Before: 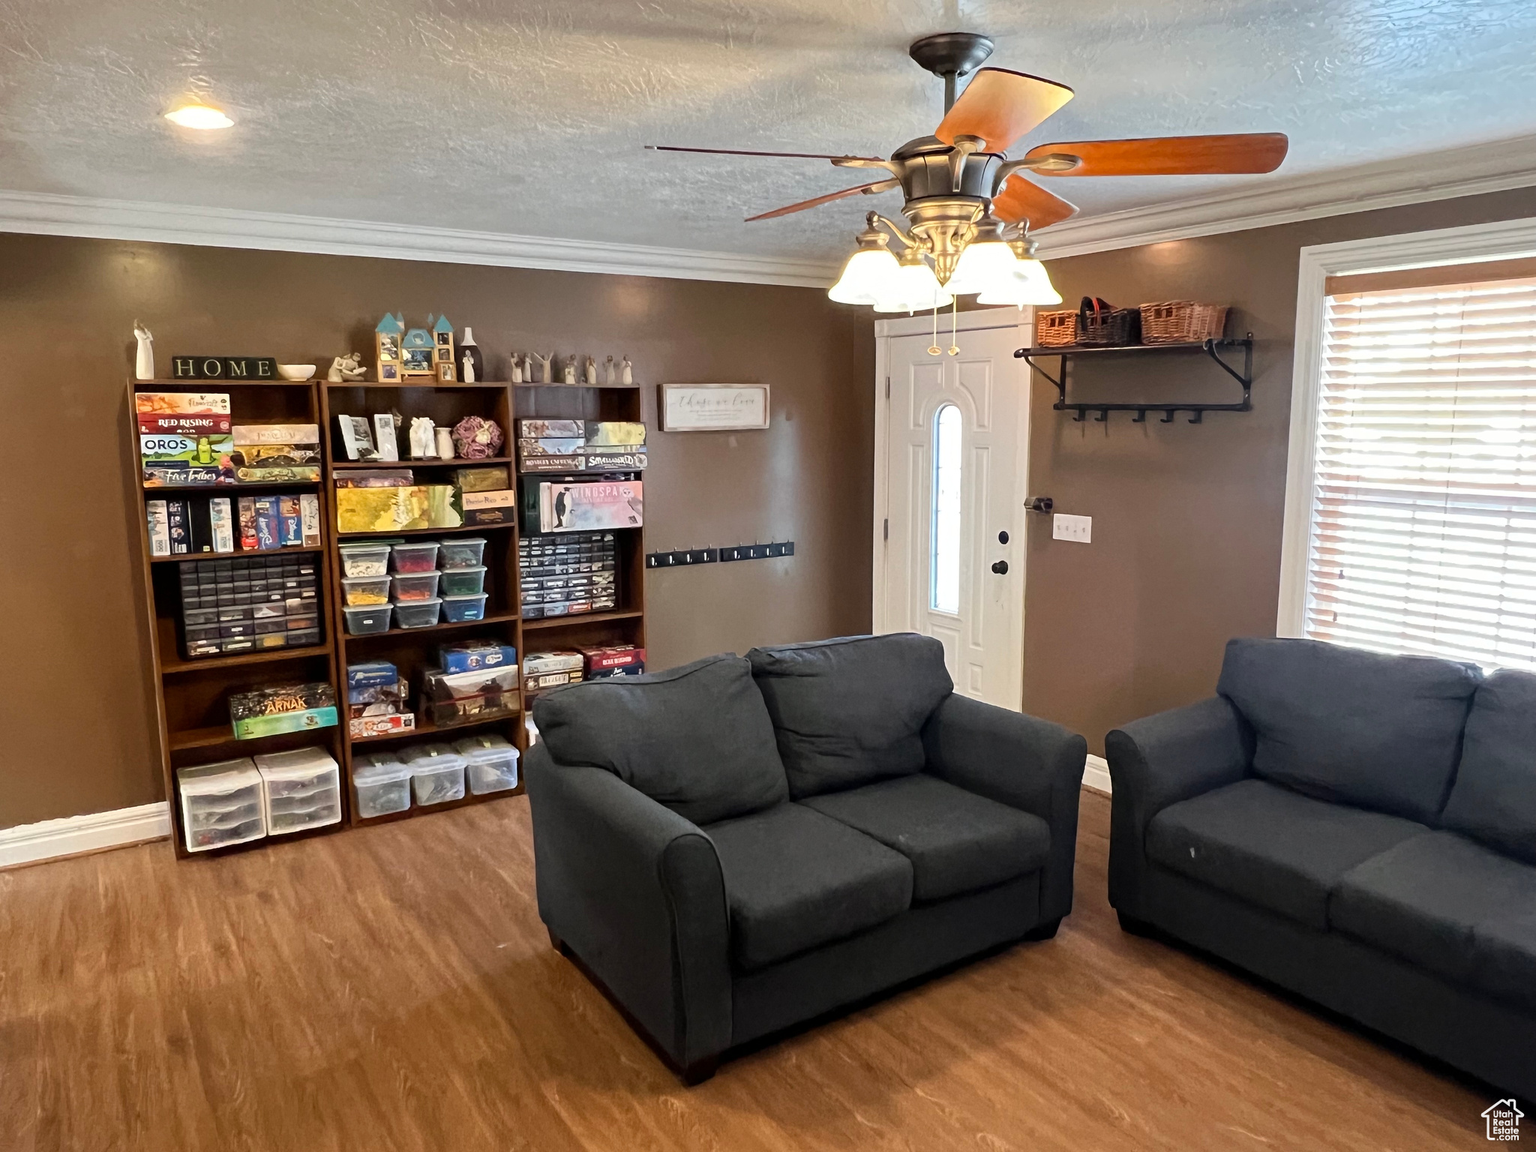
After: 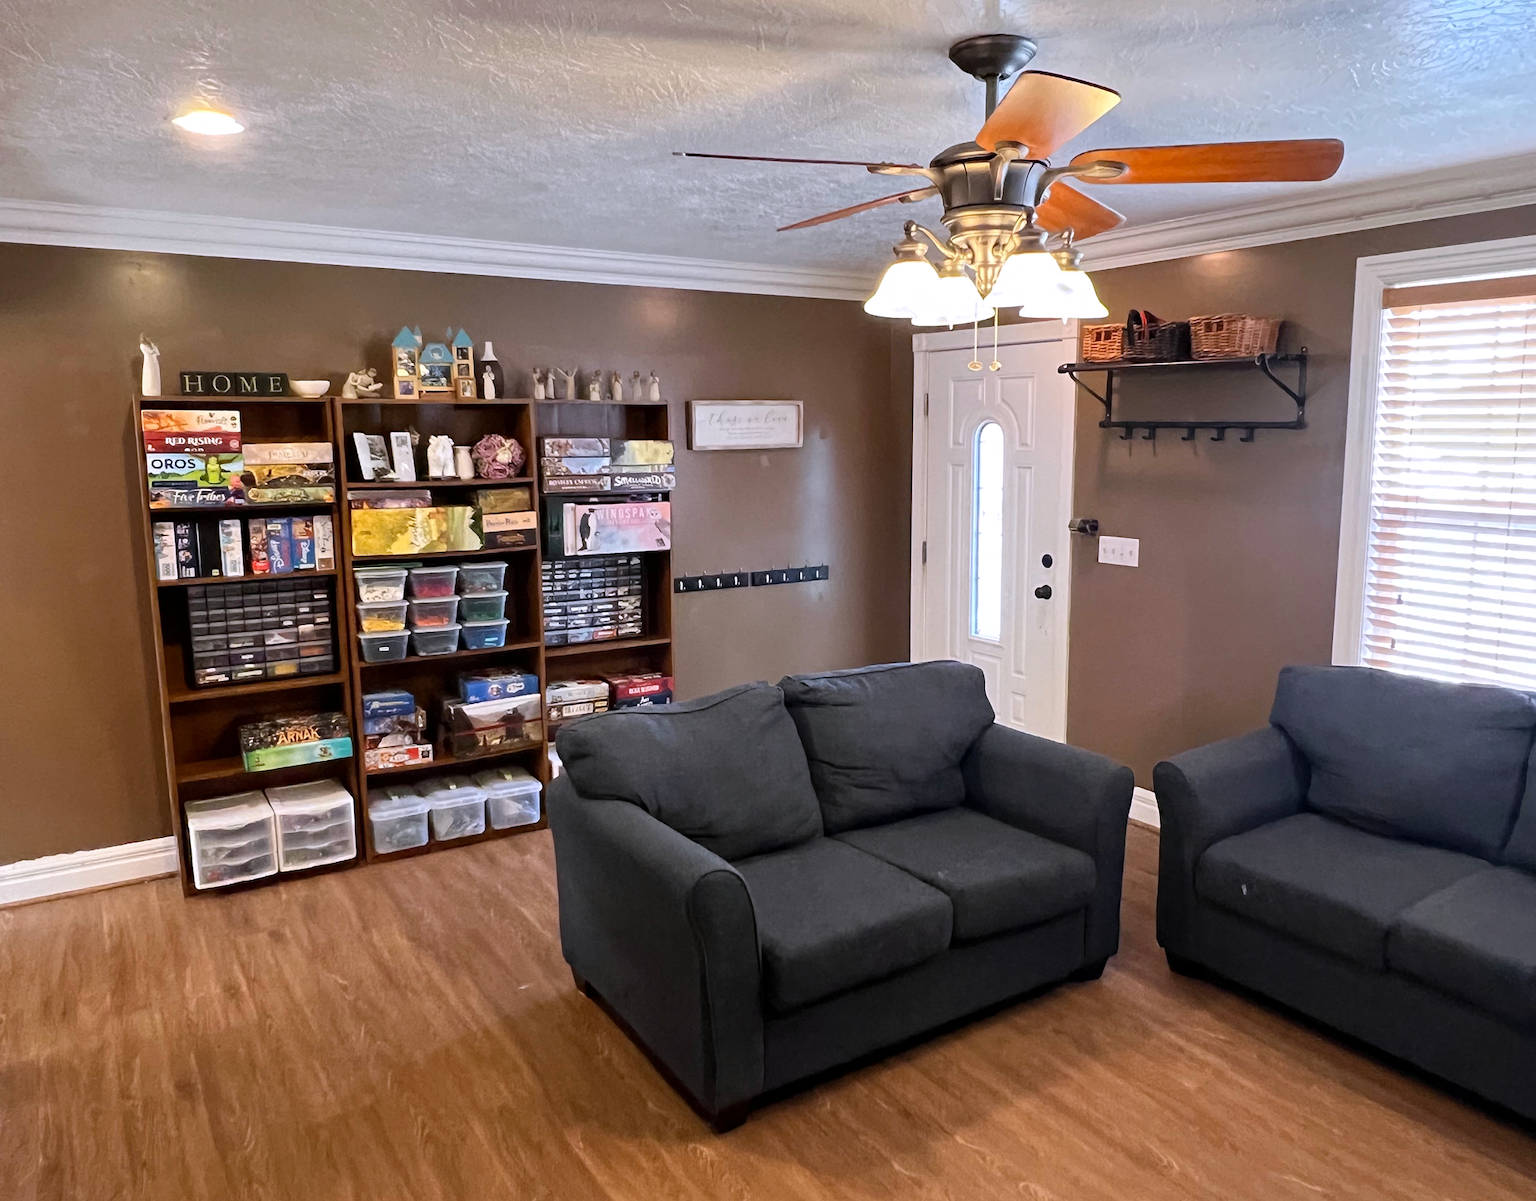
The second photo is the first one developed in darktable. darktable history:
crop: right 4.126%, bottom 0.031%
white balance: red 1.004, blue 1.096
